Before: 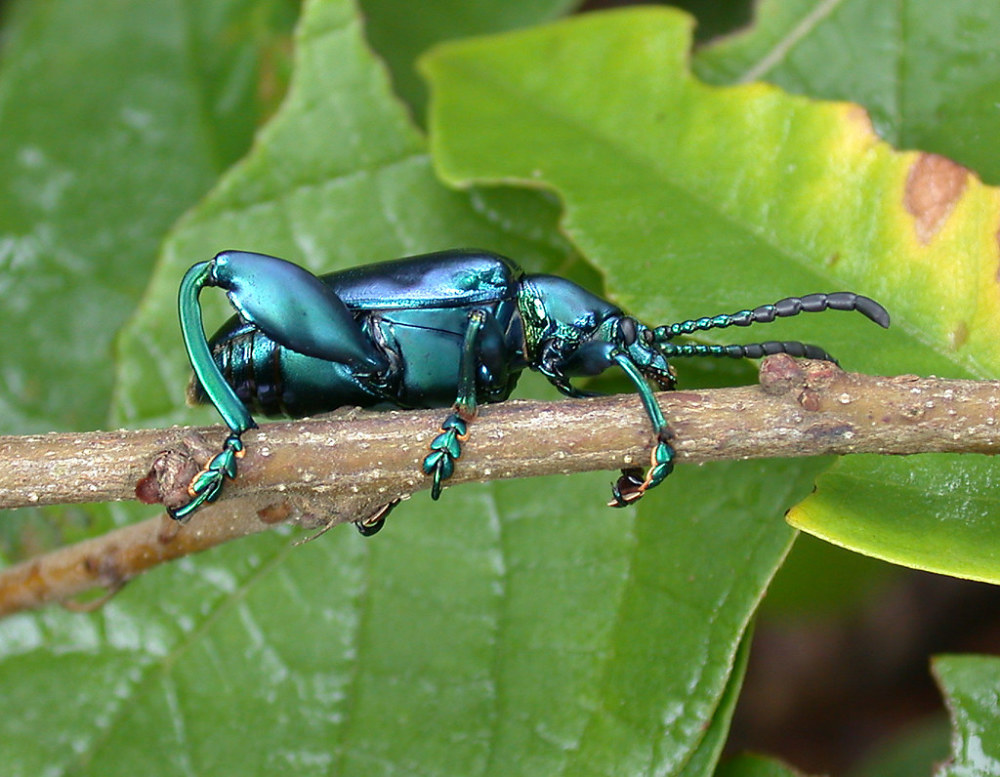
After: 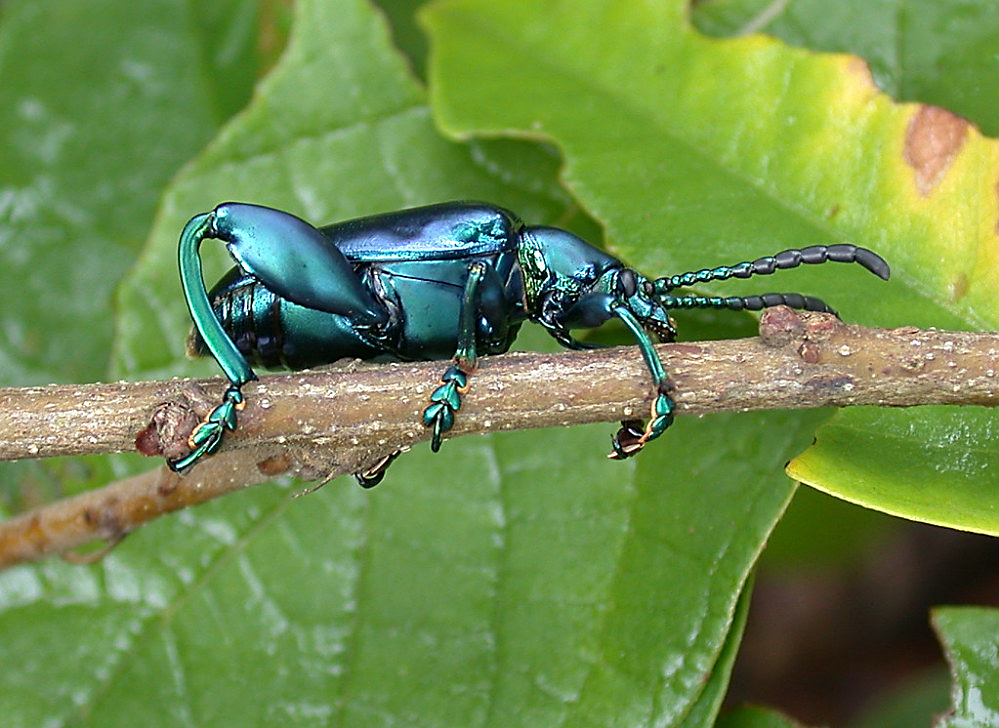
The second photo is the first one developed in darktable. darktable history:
crop and rotate: top 6.262%
sharpen: on, module defaults
